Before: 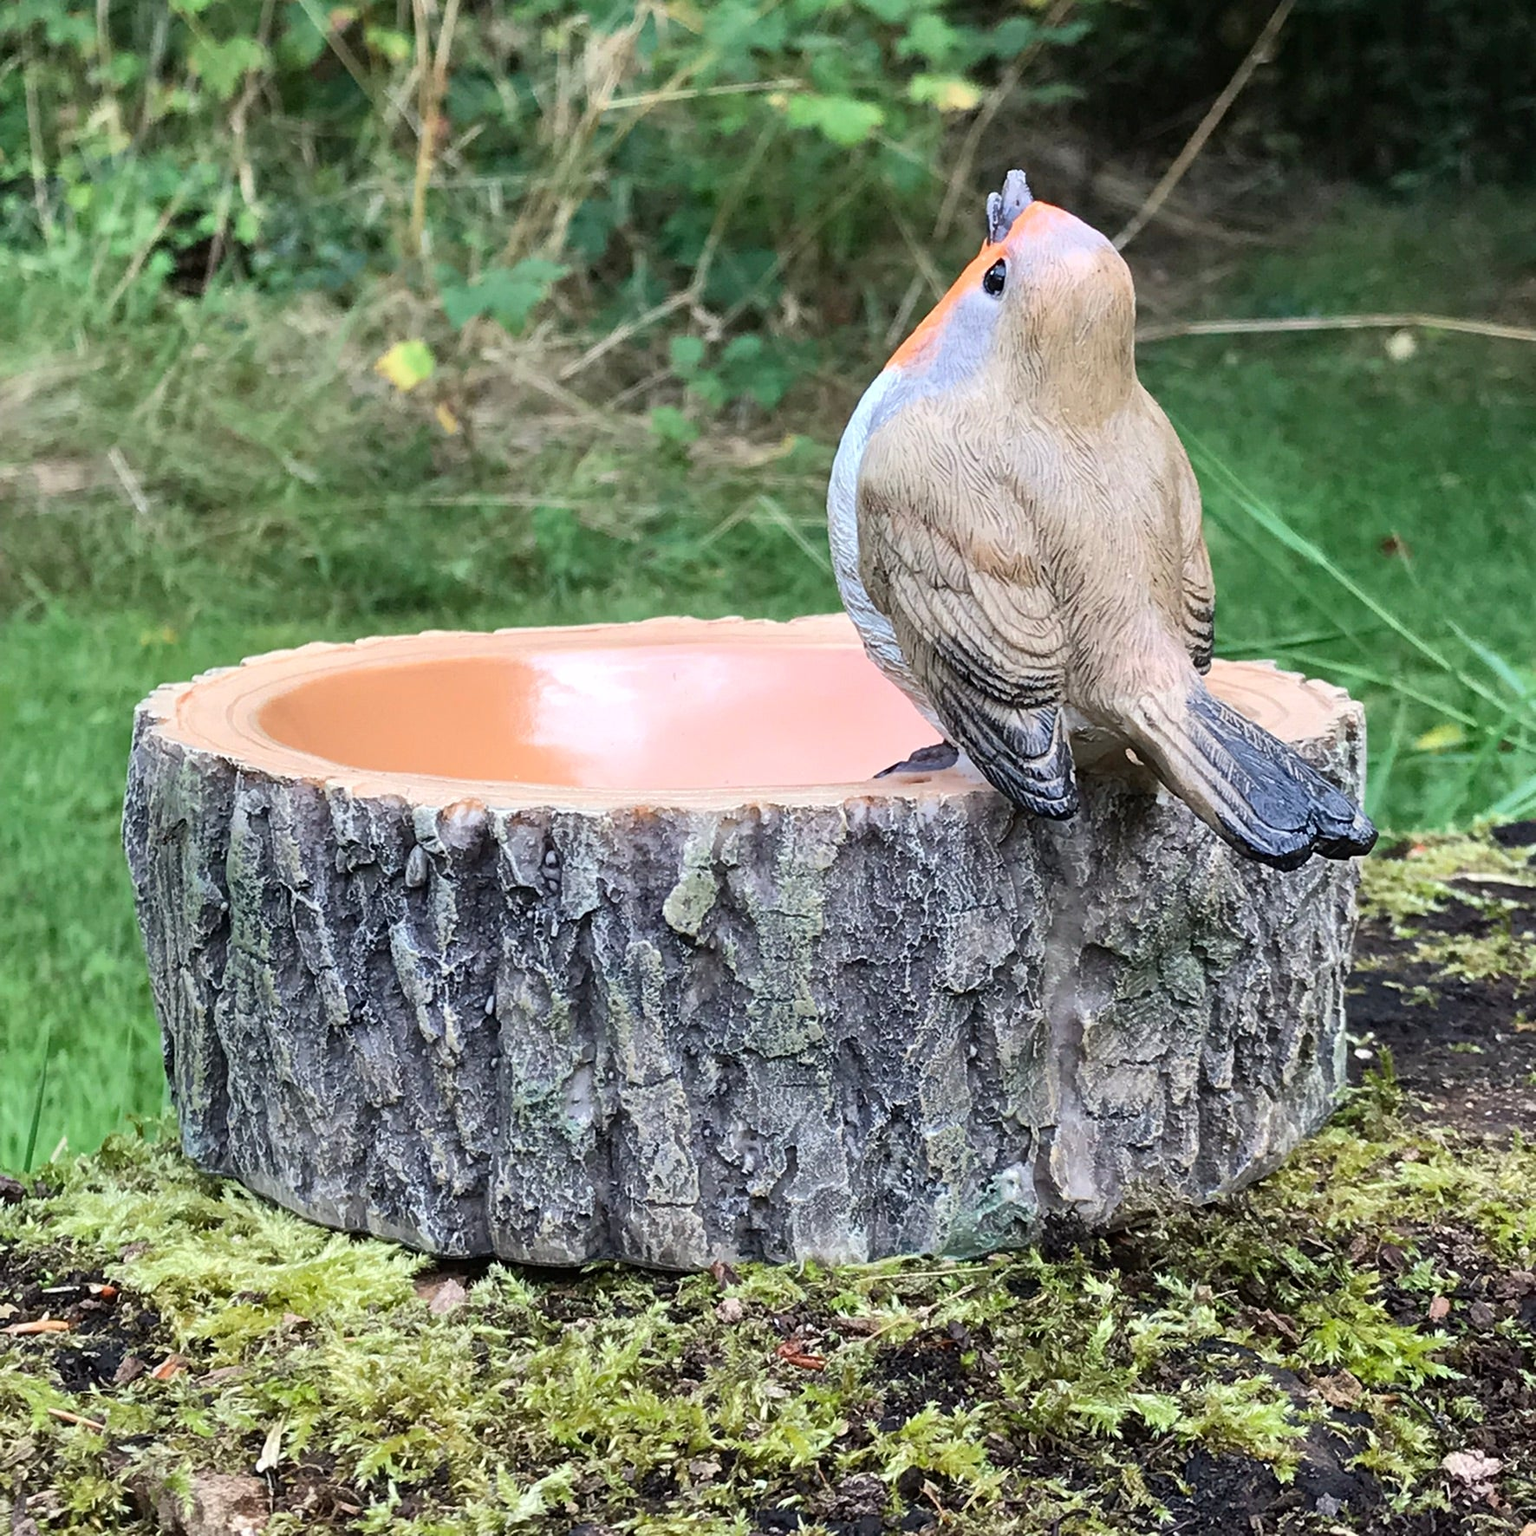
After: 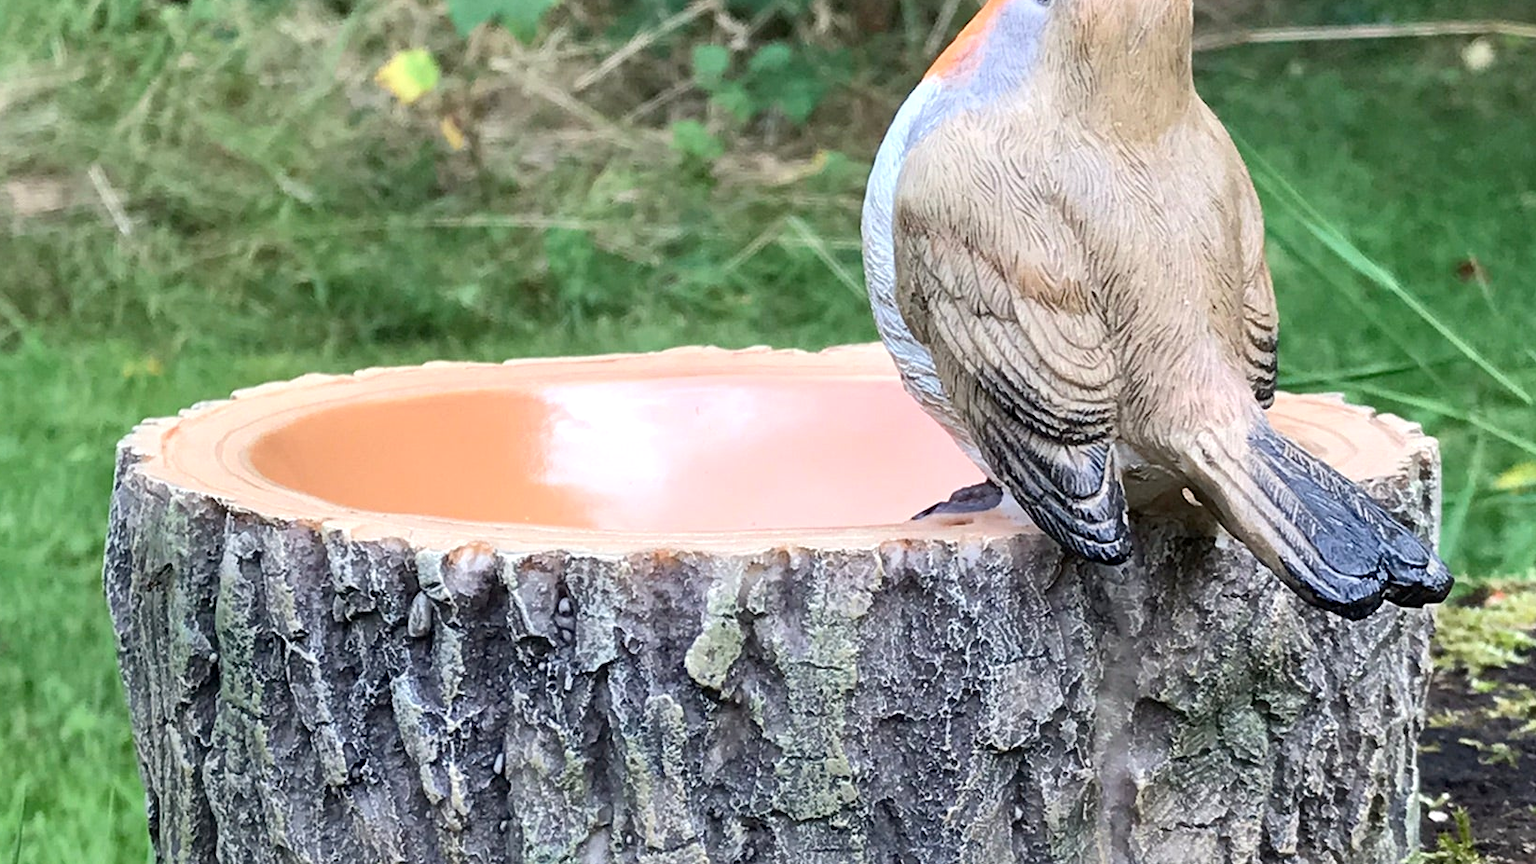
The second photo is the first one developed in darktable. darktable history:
tone equalizer: on, module defaults
exposure: black level correction 0.002, exposure 0.15 EV, compensate highlight preservation false
crop: left 1.744%, top 19.225%, right 5.069%, bottom 28.357%
